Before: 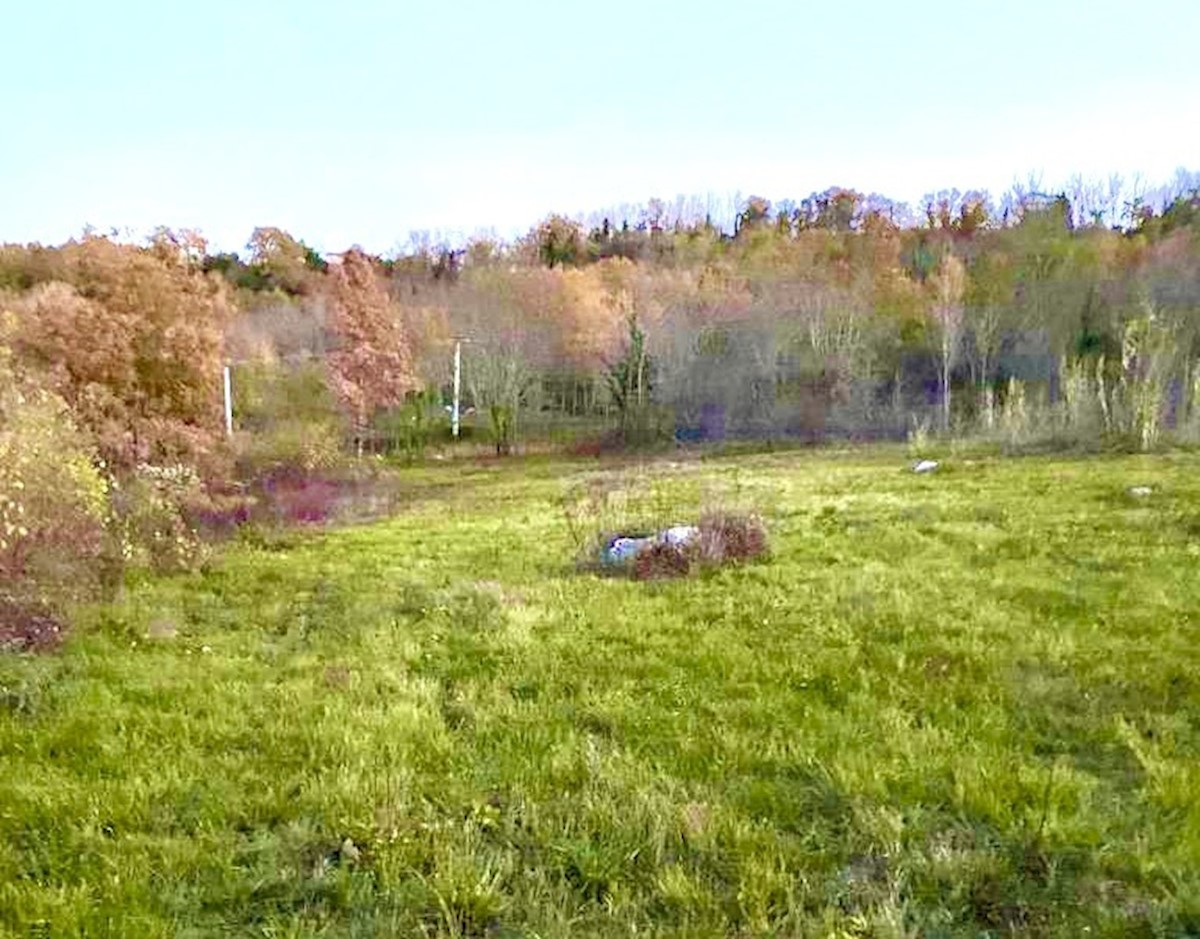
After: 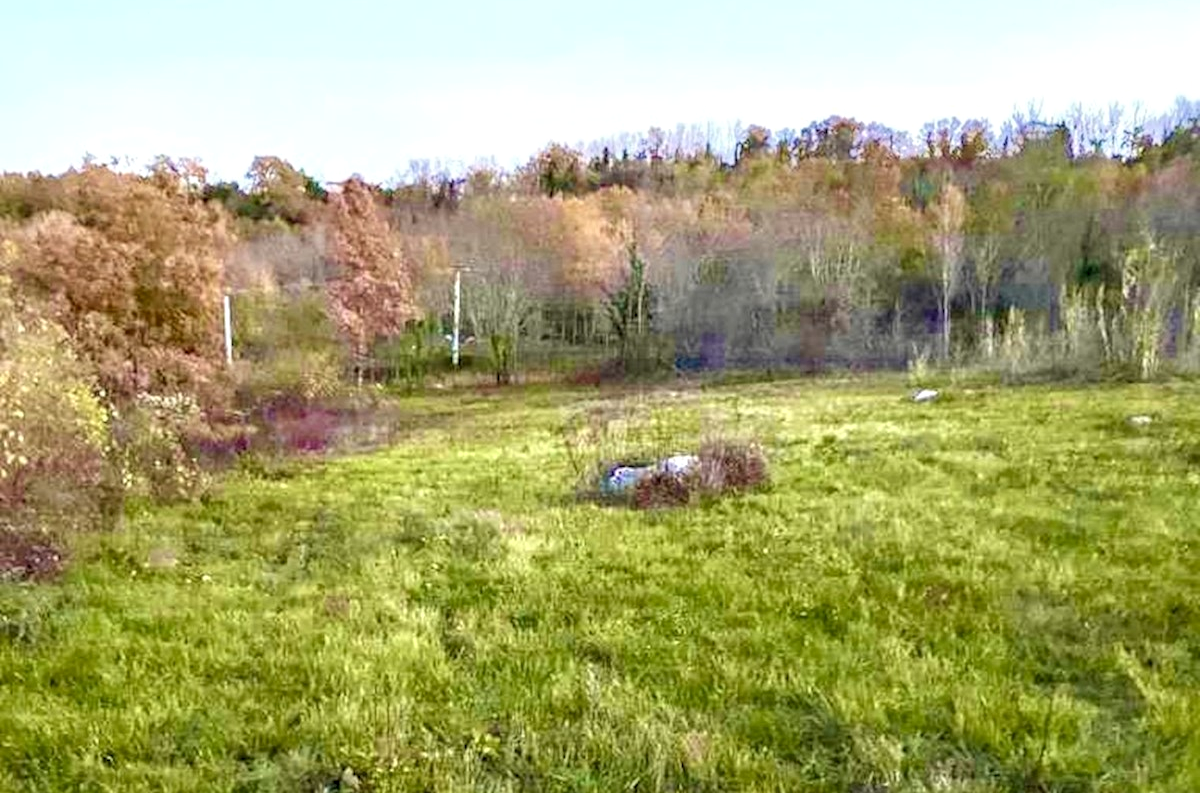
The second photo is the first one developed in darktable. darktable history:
crop: top 7.581%, bottom 7.921%
local contrast: on, module defaults
